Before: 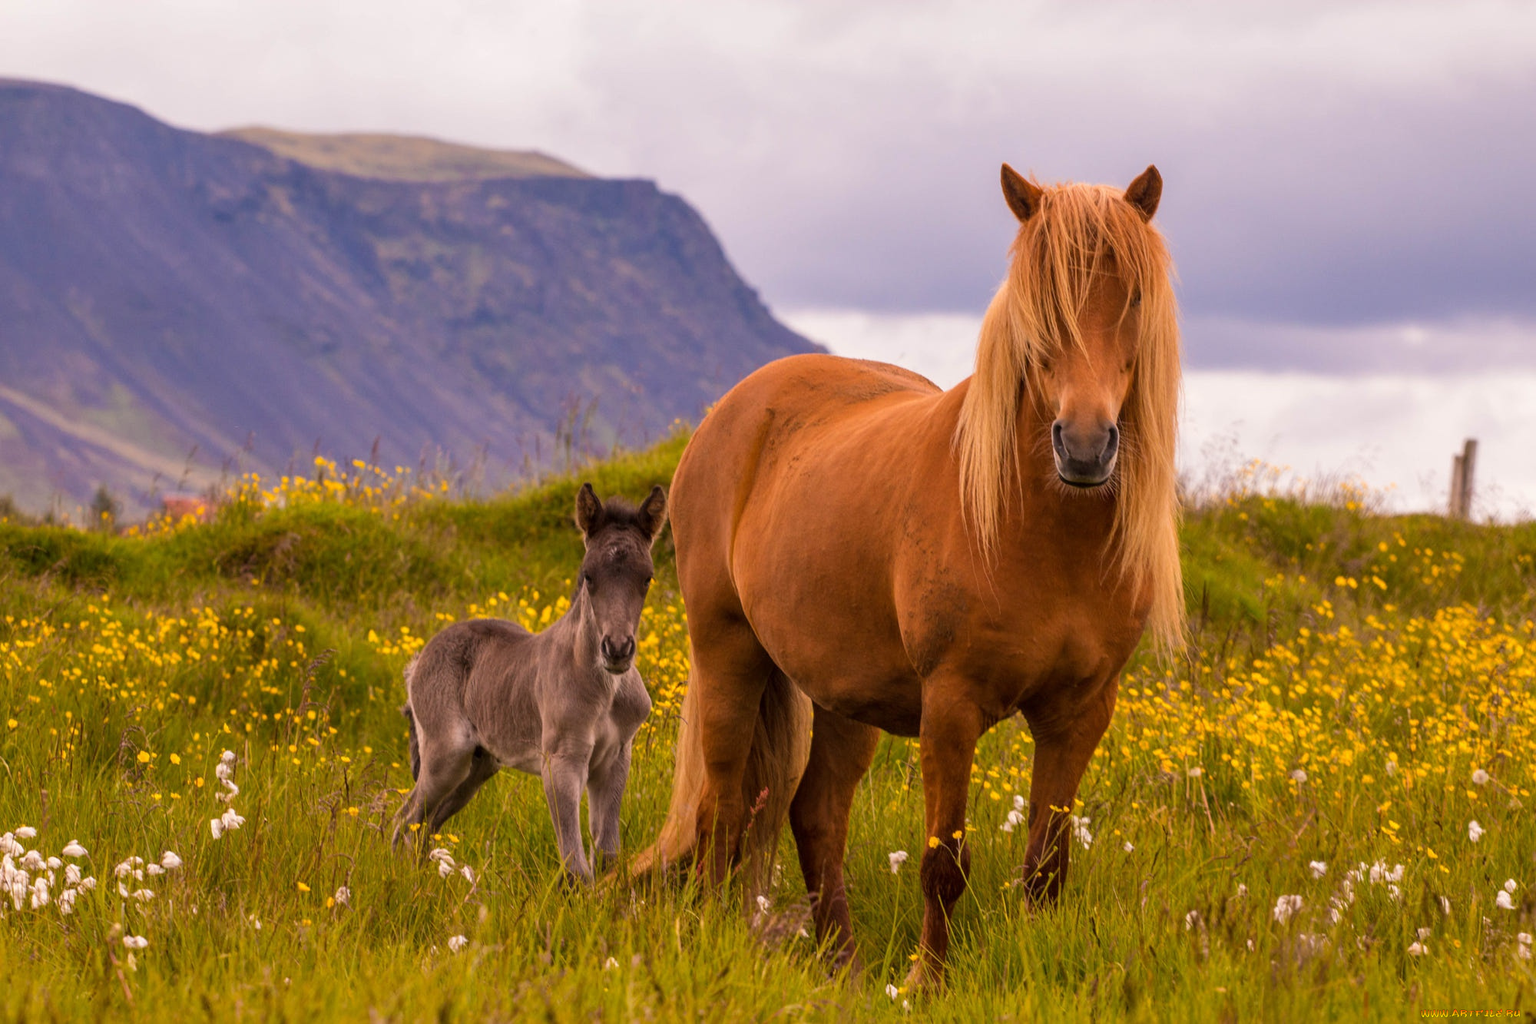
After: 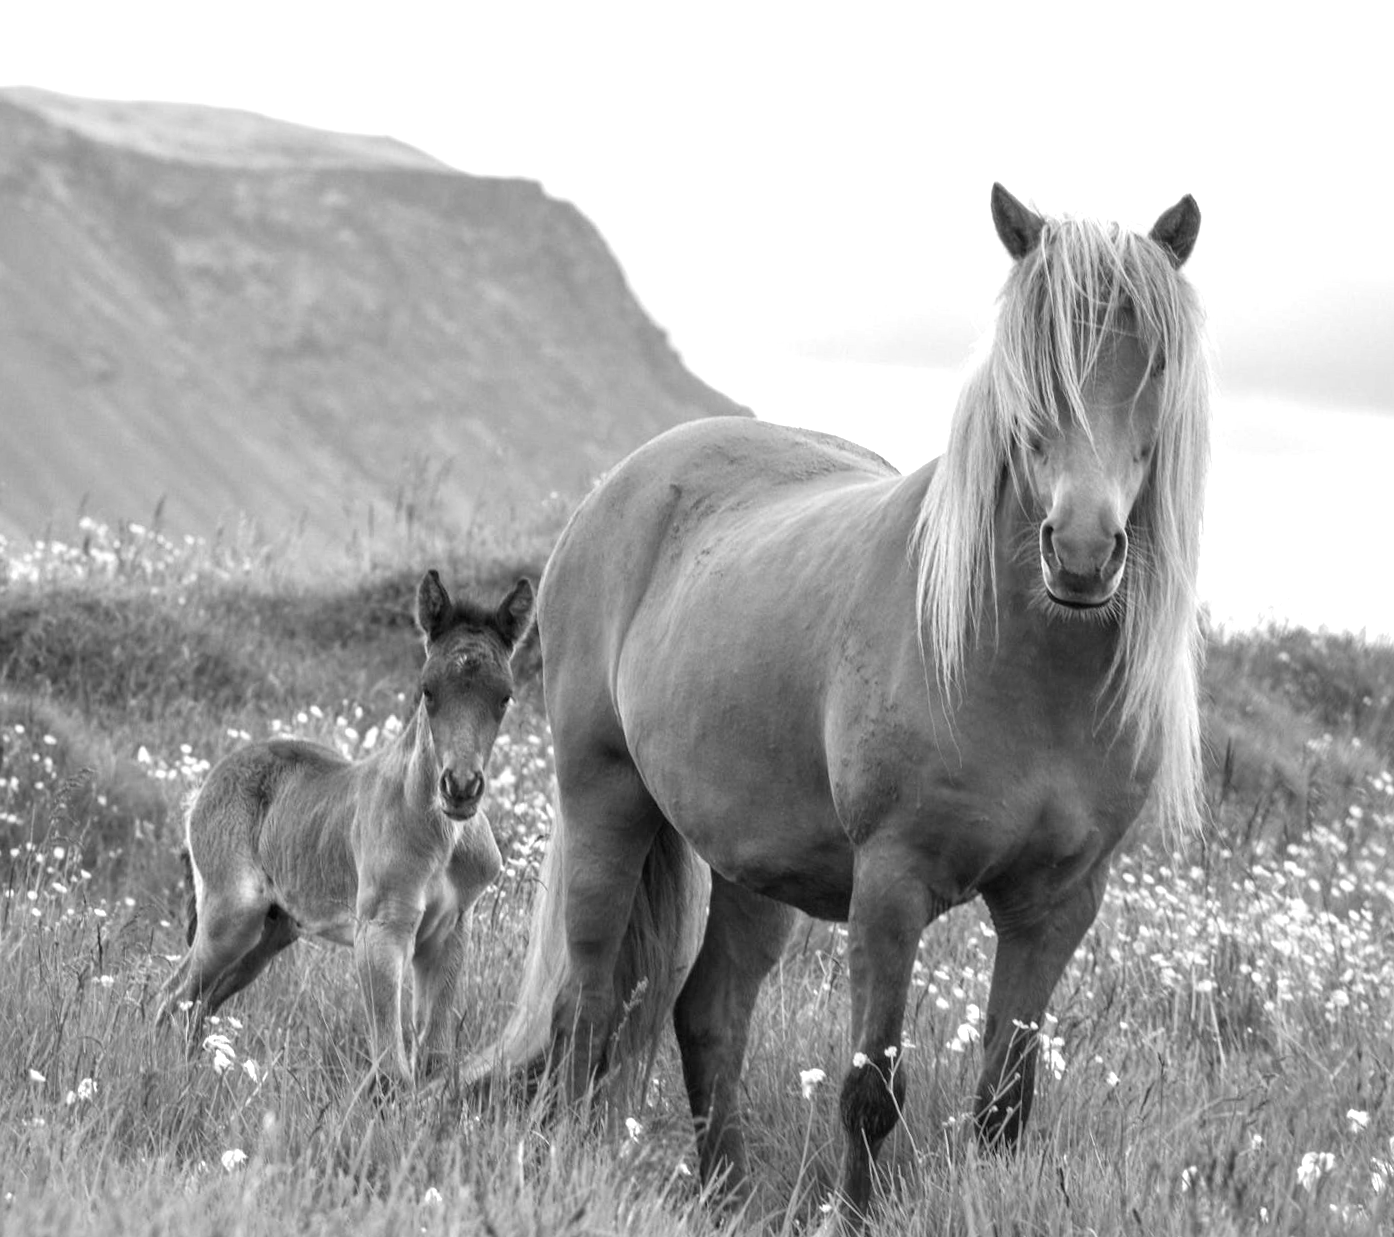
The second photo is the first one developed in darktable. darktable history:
crop and rotate: angle -2.94°, left 14.237%, top 0.038%, right 10.747%, bottom 0.093%
color calibration: output gray [0.267, 0.423, 0.267, 0], illuminant Planckian (black body), adaptation linear Bradford (ICC v4), x 0.362, y 0.366, temperature 4516.27 K, saturation algorithm version 1 (2020)
exposure: black level correction 0, exposure 1.286 EV, compensate highlight preservation false
